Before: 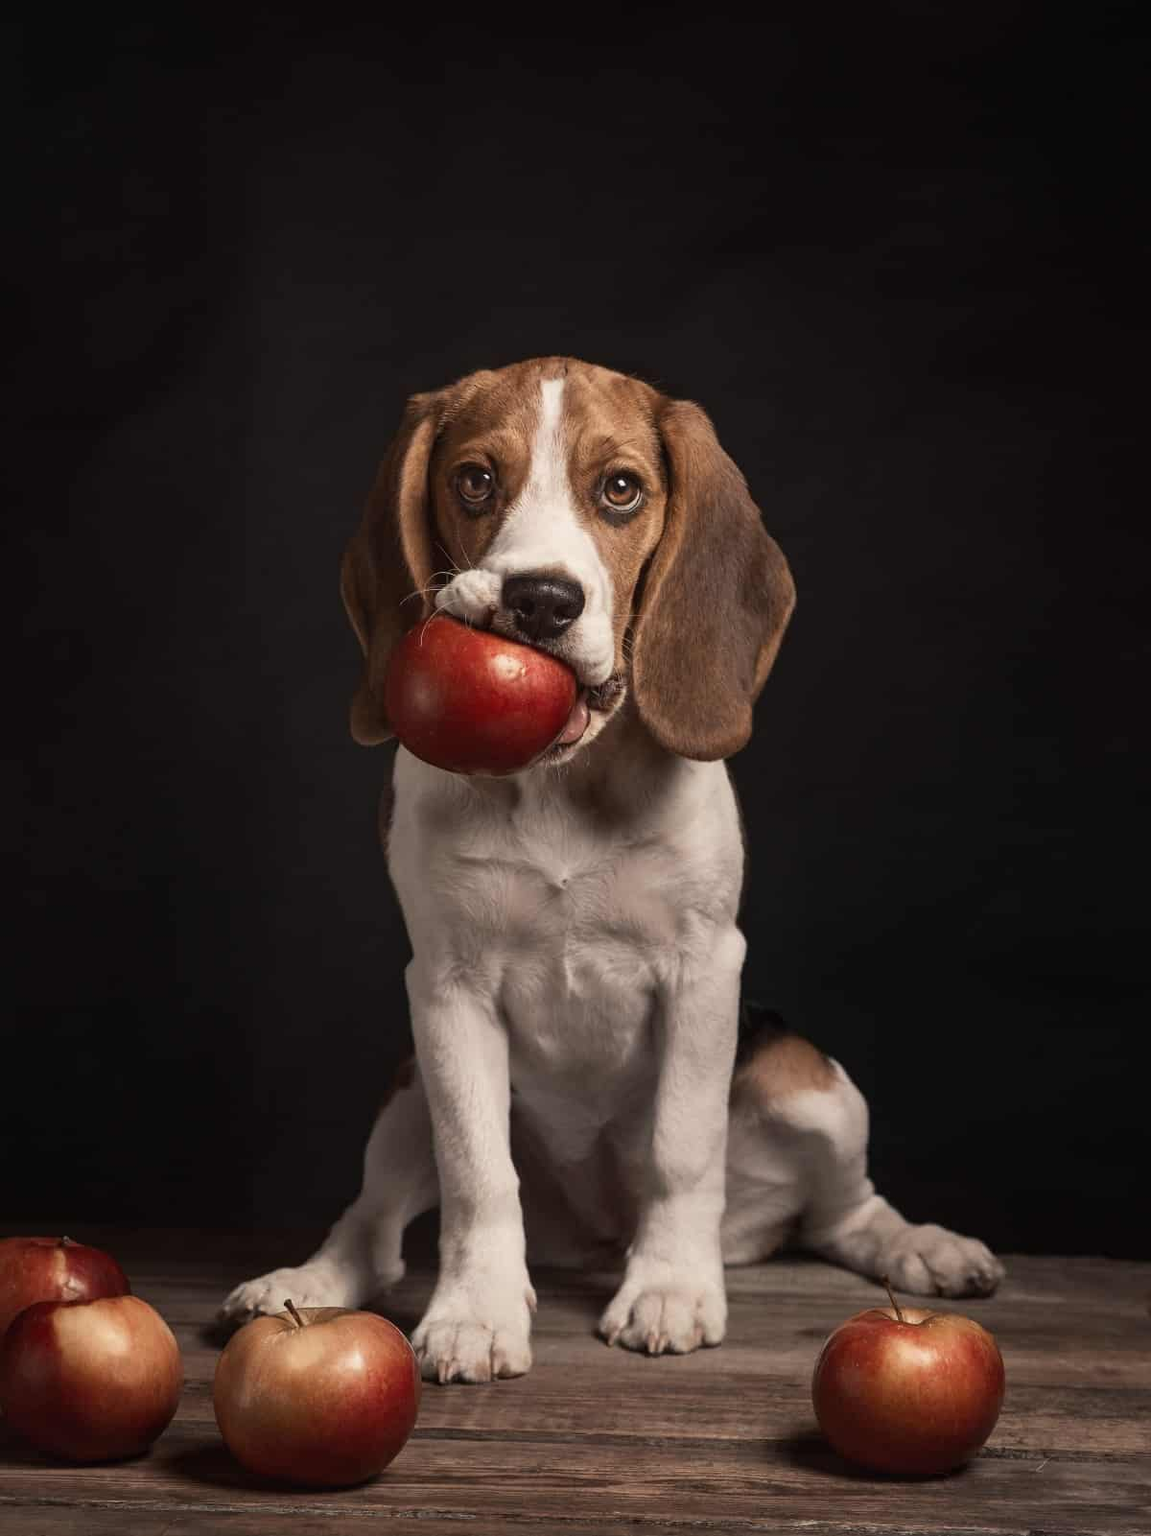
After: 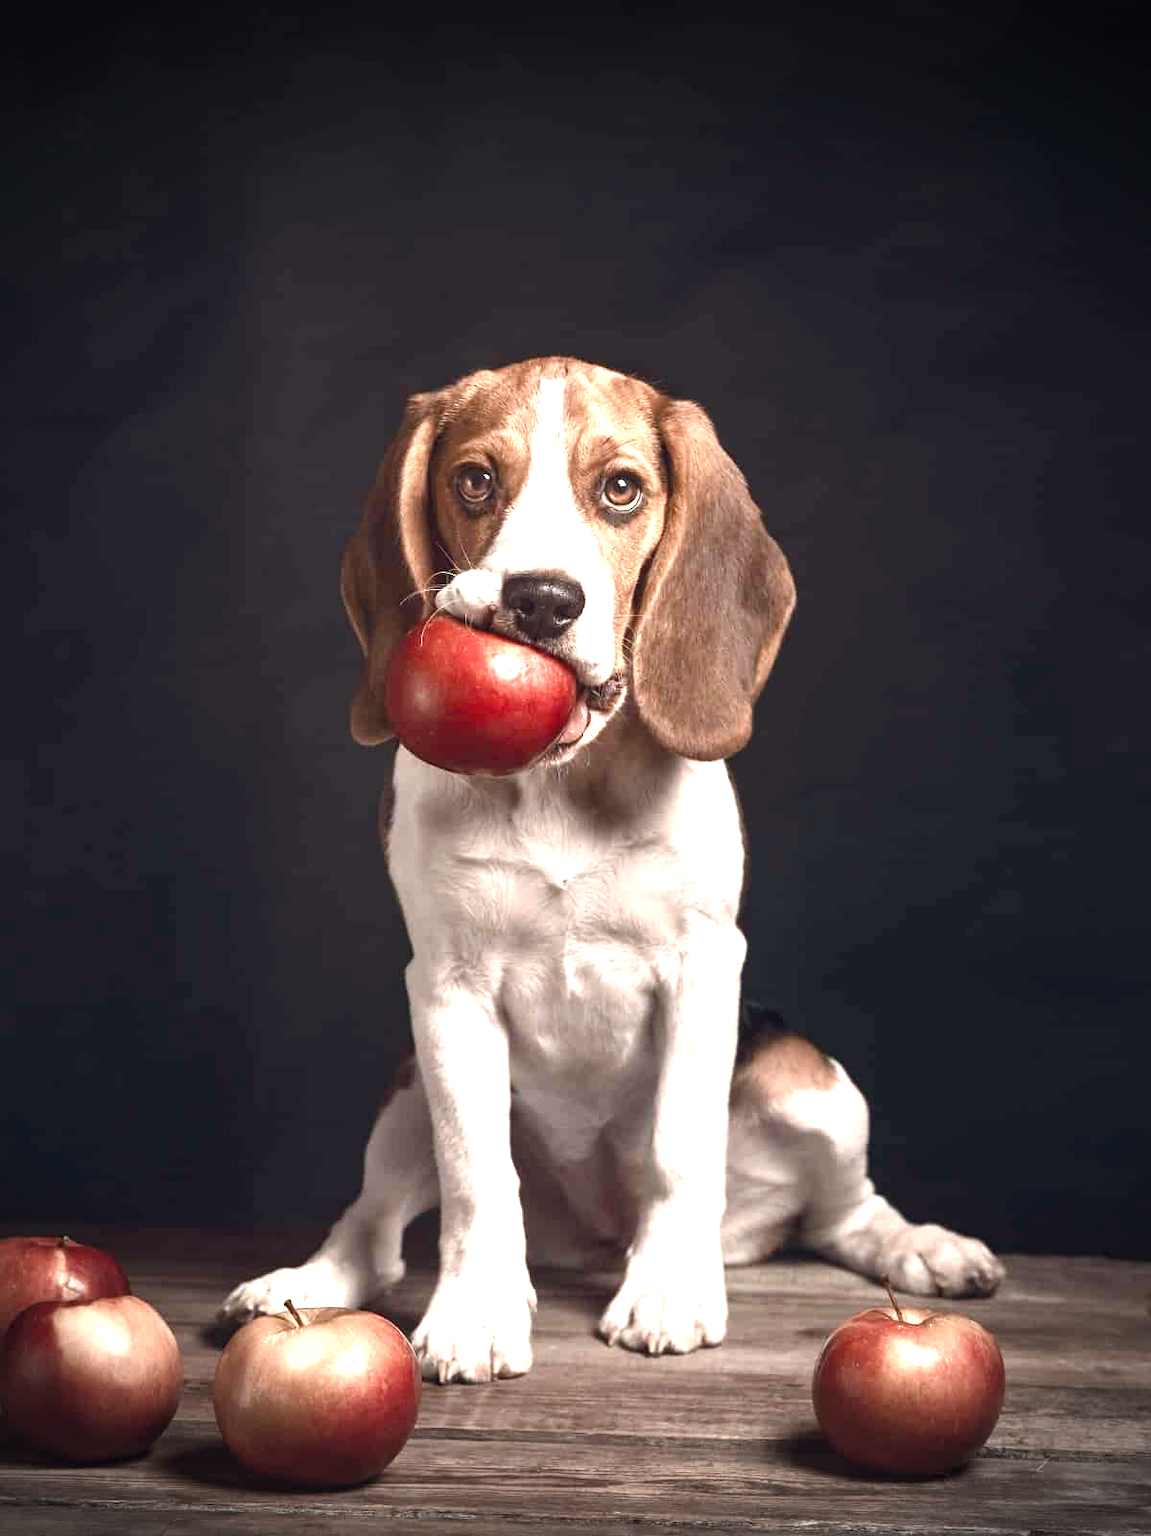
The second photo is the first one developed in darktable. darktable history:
exposure: black level correction 0, exposure 1.519 EV, compensate highlight preservation false
color balance rgb: highlights gain › luminance 18.046%, global offset › chroma 0.068%, global offset › hue 254.17°, perceptual saturation grading › global saturation 0.945%, perceptual saturation grading › highlights -31.815%, perceptual saturation grading › mid-tones 5.341%, perceptual saturation grading › shadows 18.682%
vignetting: fall-off start 88.35%, fall-off radius 44.48%, brightness -0.709, saturation -0.485, width/height ratio 1.154
